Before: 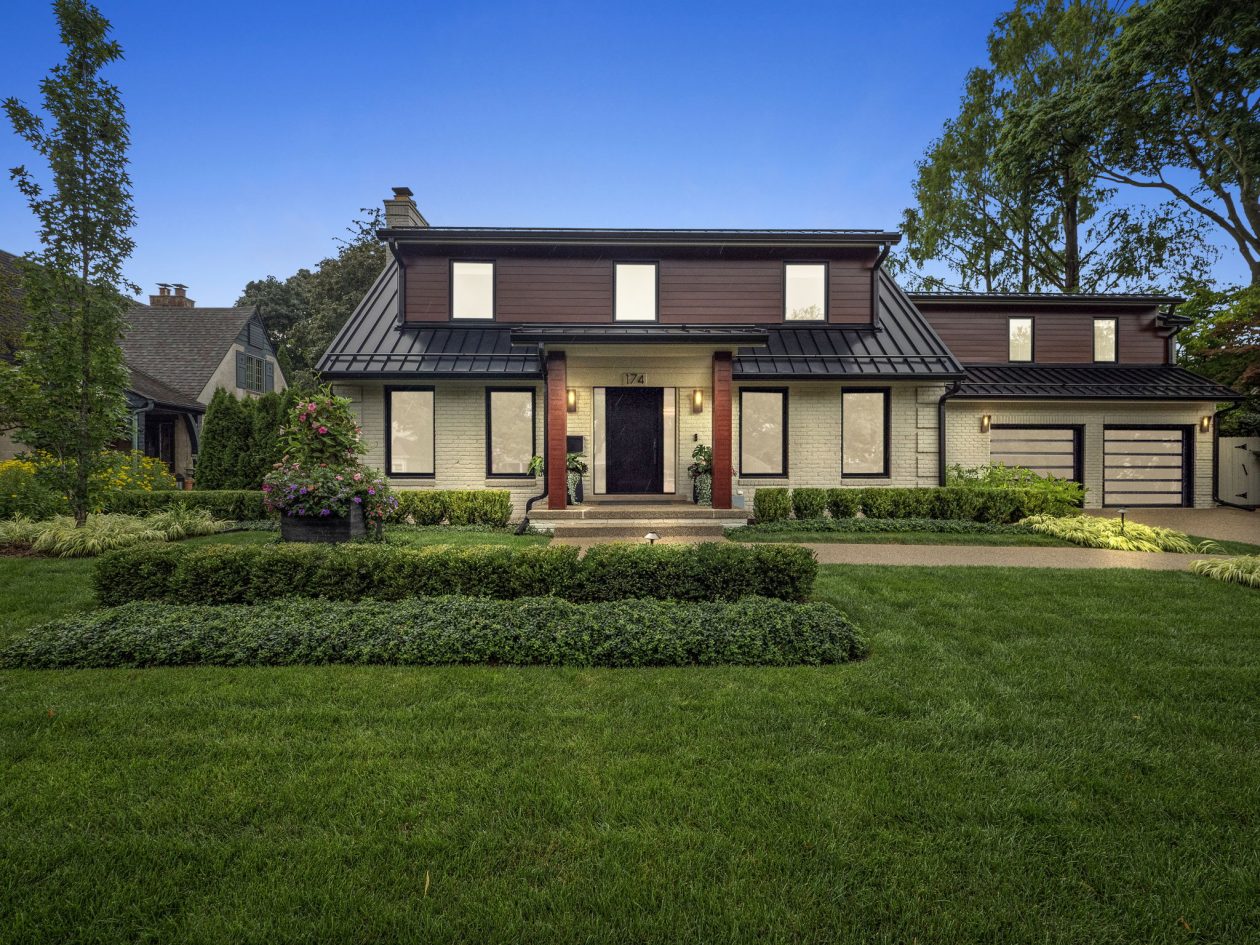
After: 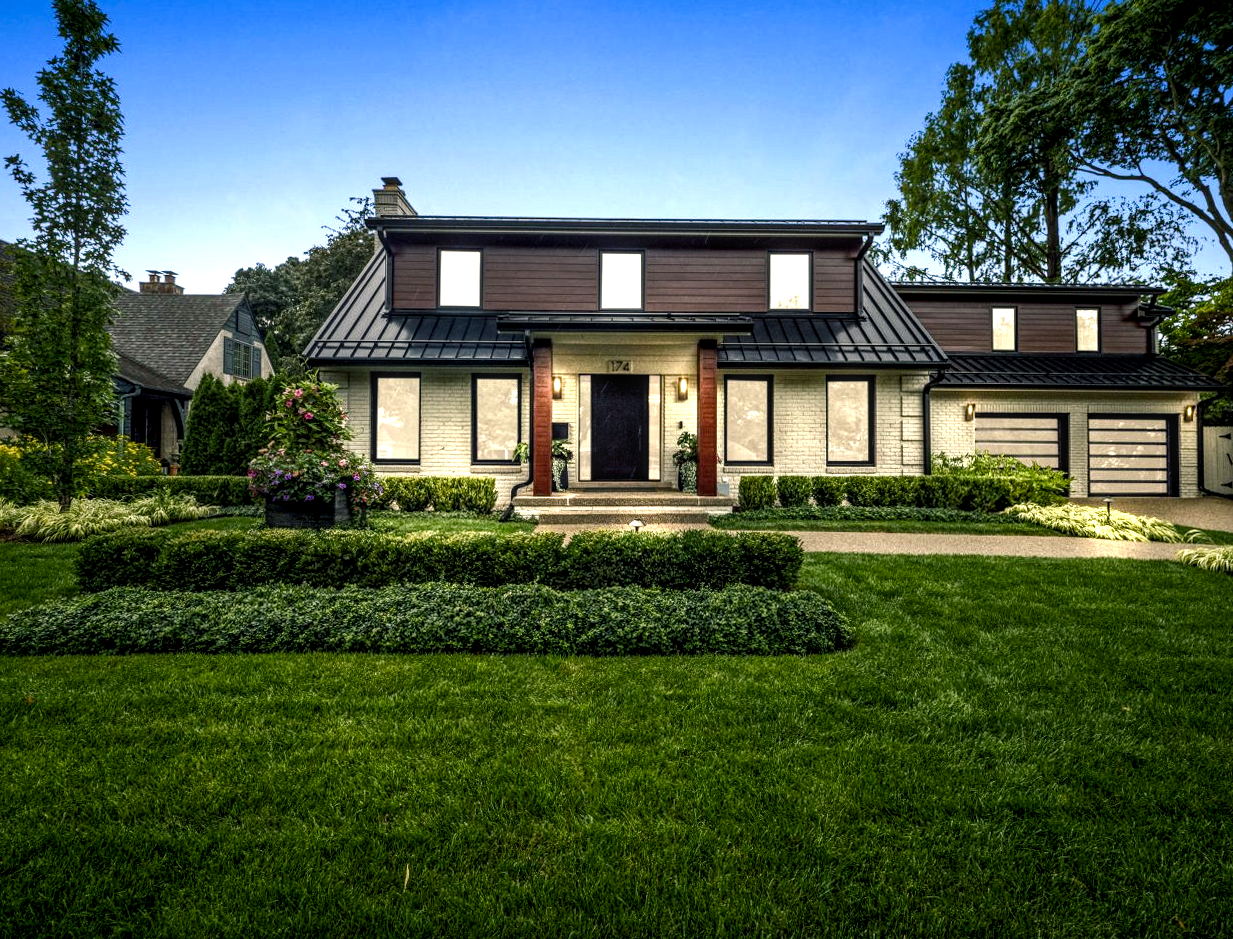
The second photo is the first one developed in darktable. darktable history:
rotate and perspective: rotation 0.226°, lens shift (vertical) -0.042, crop left 0.023, crop right 0.982, crop top 0.006, crop bottom 0.994
color balance rgb: shadows lift › chroma 2.79%, shadows lift › hue 190.66°, power › hue 171.85°, highlights gain › chroma 2.16%, highlights gain › hue 75.26°, global offset › luminance -0.51%, perceptual saturation grading › highlights -33.8%, perceptual saturation grading › mid-tones 14.98%, perceptual saturation grading › shadows 48.43%, perceptual brilliance grading › highlights 15.68%, perceptual brilliance grading › mid-tones 6.62%, perceptual brilliance grading › shadows -14.98%, global vibrance 11.32%, contrast 5.05%
tone equalizer: -8 EV -0.417 EV, -7 EV -0.389 EV, -6 EV -0.333 EV, -5 EV -0.222 EV, -3 EV 0.222 EV, -2 EV 0.333 EV, -1 EV 0.389 EV, +0 EV 0.417 EV, edges refinement/feathering 500, mask exposure compensation -1.57 EV, preserve details no
local contrast: detail 130%
